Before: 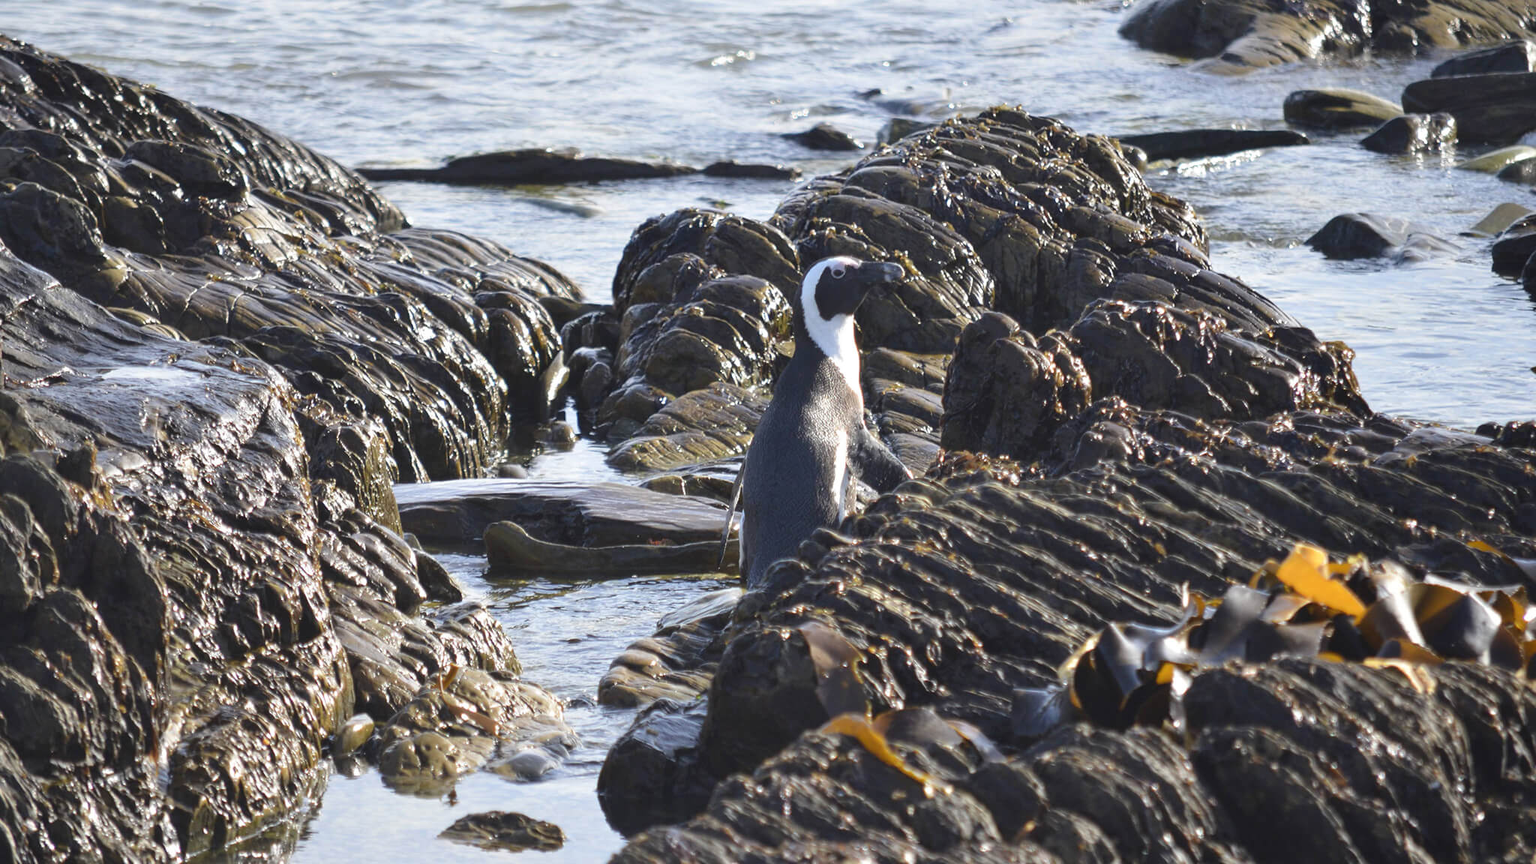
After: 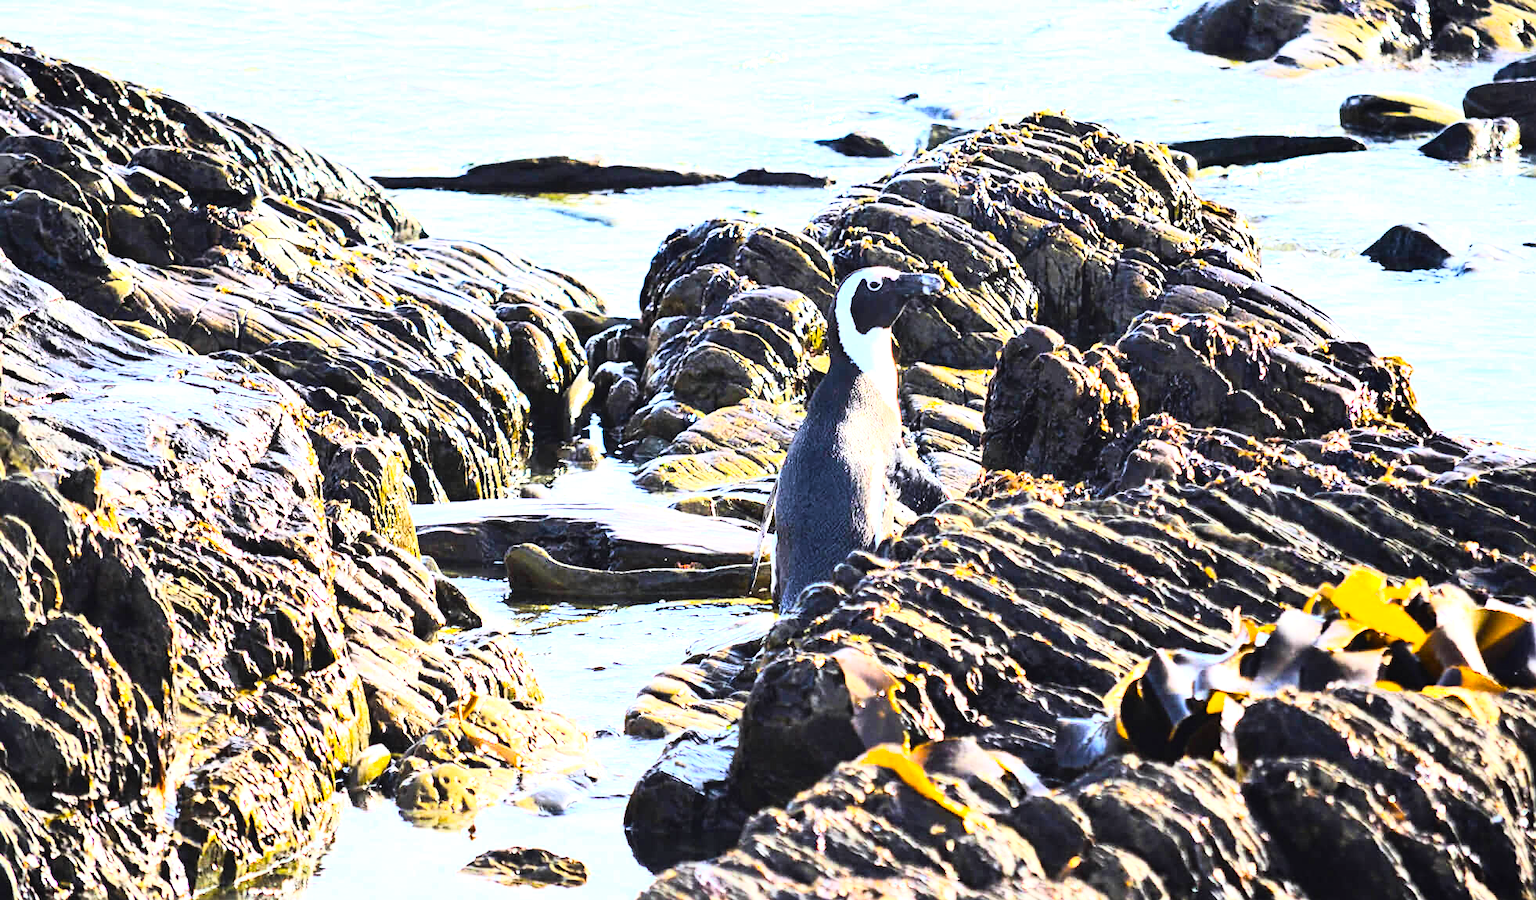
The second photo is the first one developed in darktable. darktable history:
color balance rgb: linear chroma grading › global chroma 9%, perceptual saturation grading › global saturation 36%, perceptual saturation grading › shadows 35%, perceptual brilliance grading › global brilliance 15%, perceptual brilliance grading › shadows -35%, global vibrance 15%
crop: right 4.126%, bottom 0.031%
sharpen: radius 2.529, amount 0.323
white balance: emerald 1
shadows and highlights: shadows 32, highlights -32, soften with gaussian
rgb curve: curves: ch0 [(0, 0) (0.21, 0.15) (0.24, 0.21) (0.5, 0.75) (0.75, 0.96) (0.89, 0.99) (1, 1)]; ch1 [(0, 0.02) (0.21, 0.13) (0.25, 0.2) (0.5, 0.67) (0.75, 0.9) (0.89, 0.97) (1, 1)]; ch2 [(0, 0.02) (0.21, 0.13) (0.25, 0.2) (0.5, 0.67) (0.75, 0.9) (0.89, 0.97) (1, 1)], compensate middle gray true
exposure: black level correction 0, exposure 0.9 EV, compensate highlight preservation false
